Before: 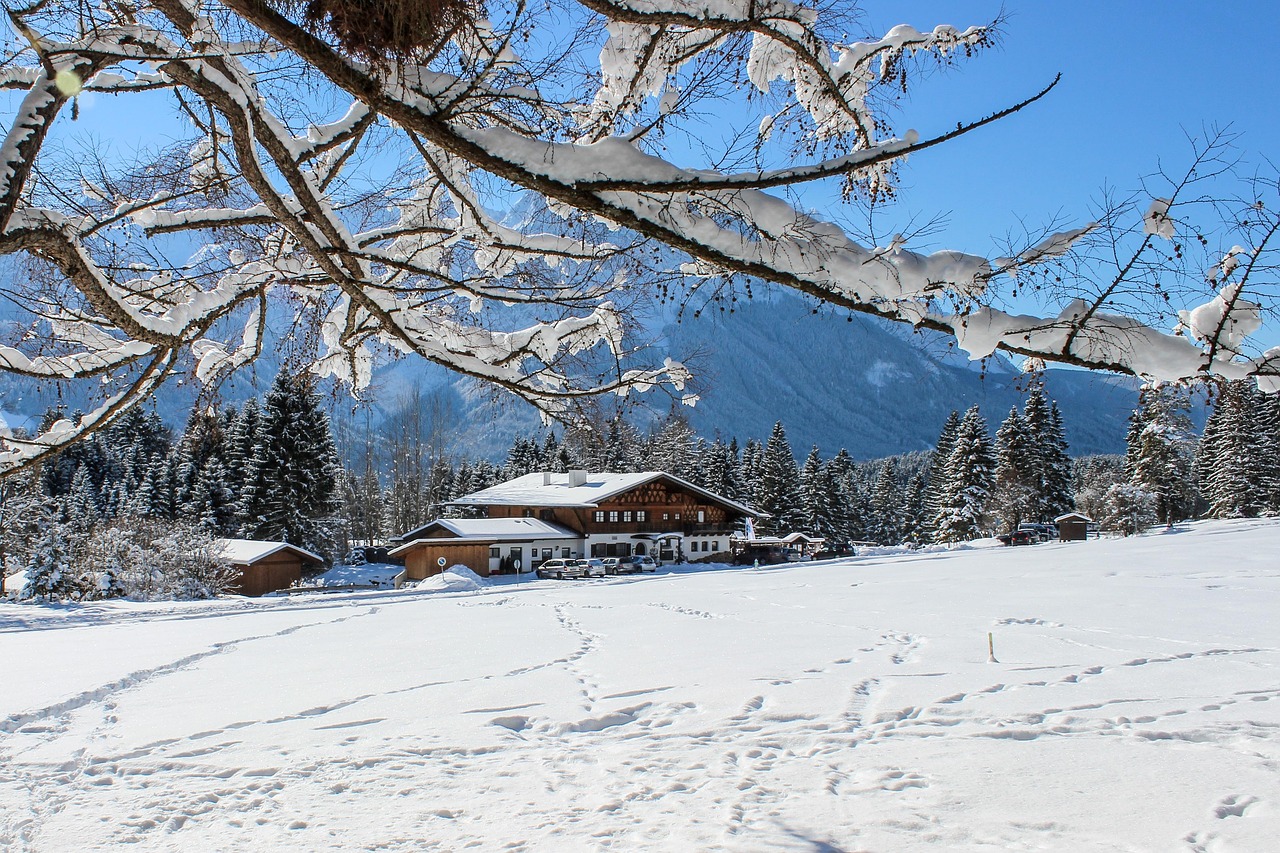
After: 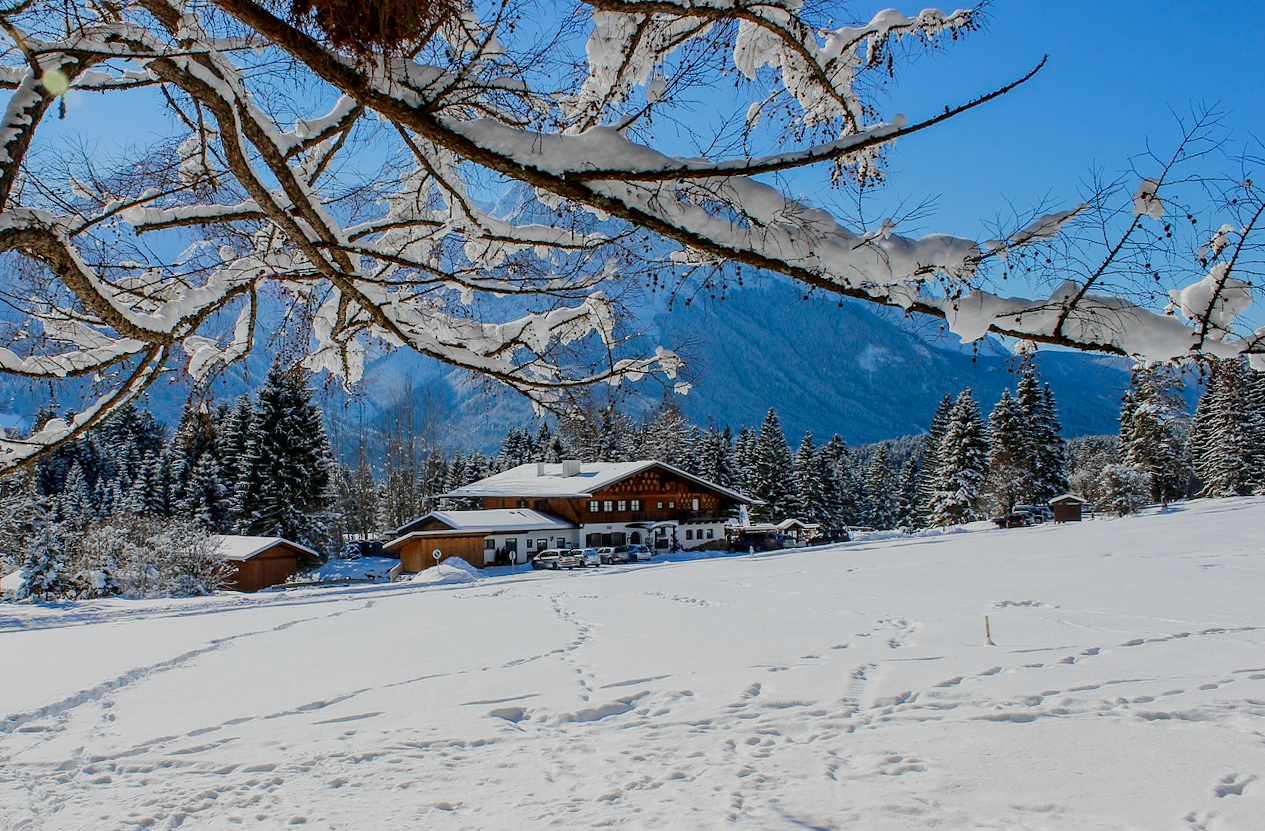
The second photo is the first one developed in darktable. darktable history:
color balance rgb: contrast -30%
rotate and perspective: rotation -1°, crop left 0.011, crop right 0.989, crop top 0.025, crop bottom 0.975
filmic rgb: black relative exposure -8.2 EV, white relative exposure 2.2 EV, threshold 3 EV, hardness 7.11, latitude 75%, contrast 1.325, highlights saturation mix -2%, shadows ↔ highlights balance 30%, preserve chrominance no, color science v5 (2021), contrast in shadows safe, contrast in highlights safe, enable highlight reconstruction true
contrast brightness saturation: brightness -0.09
